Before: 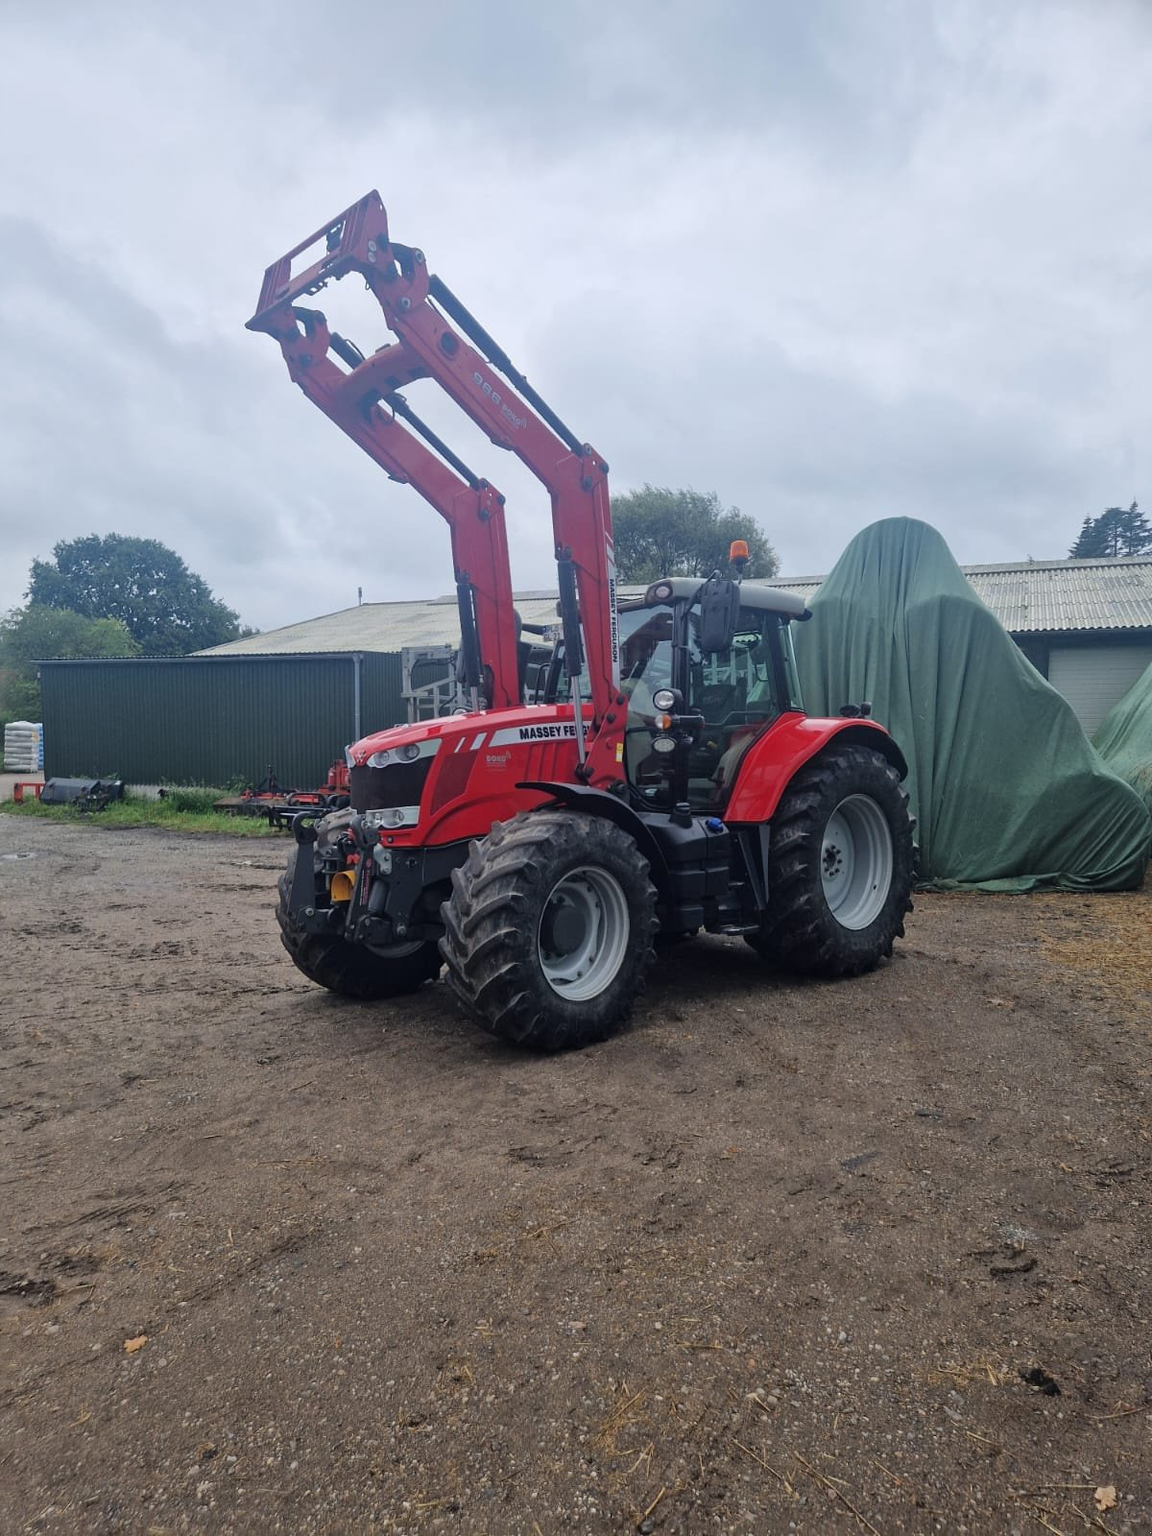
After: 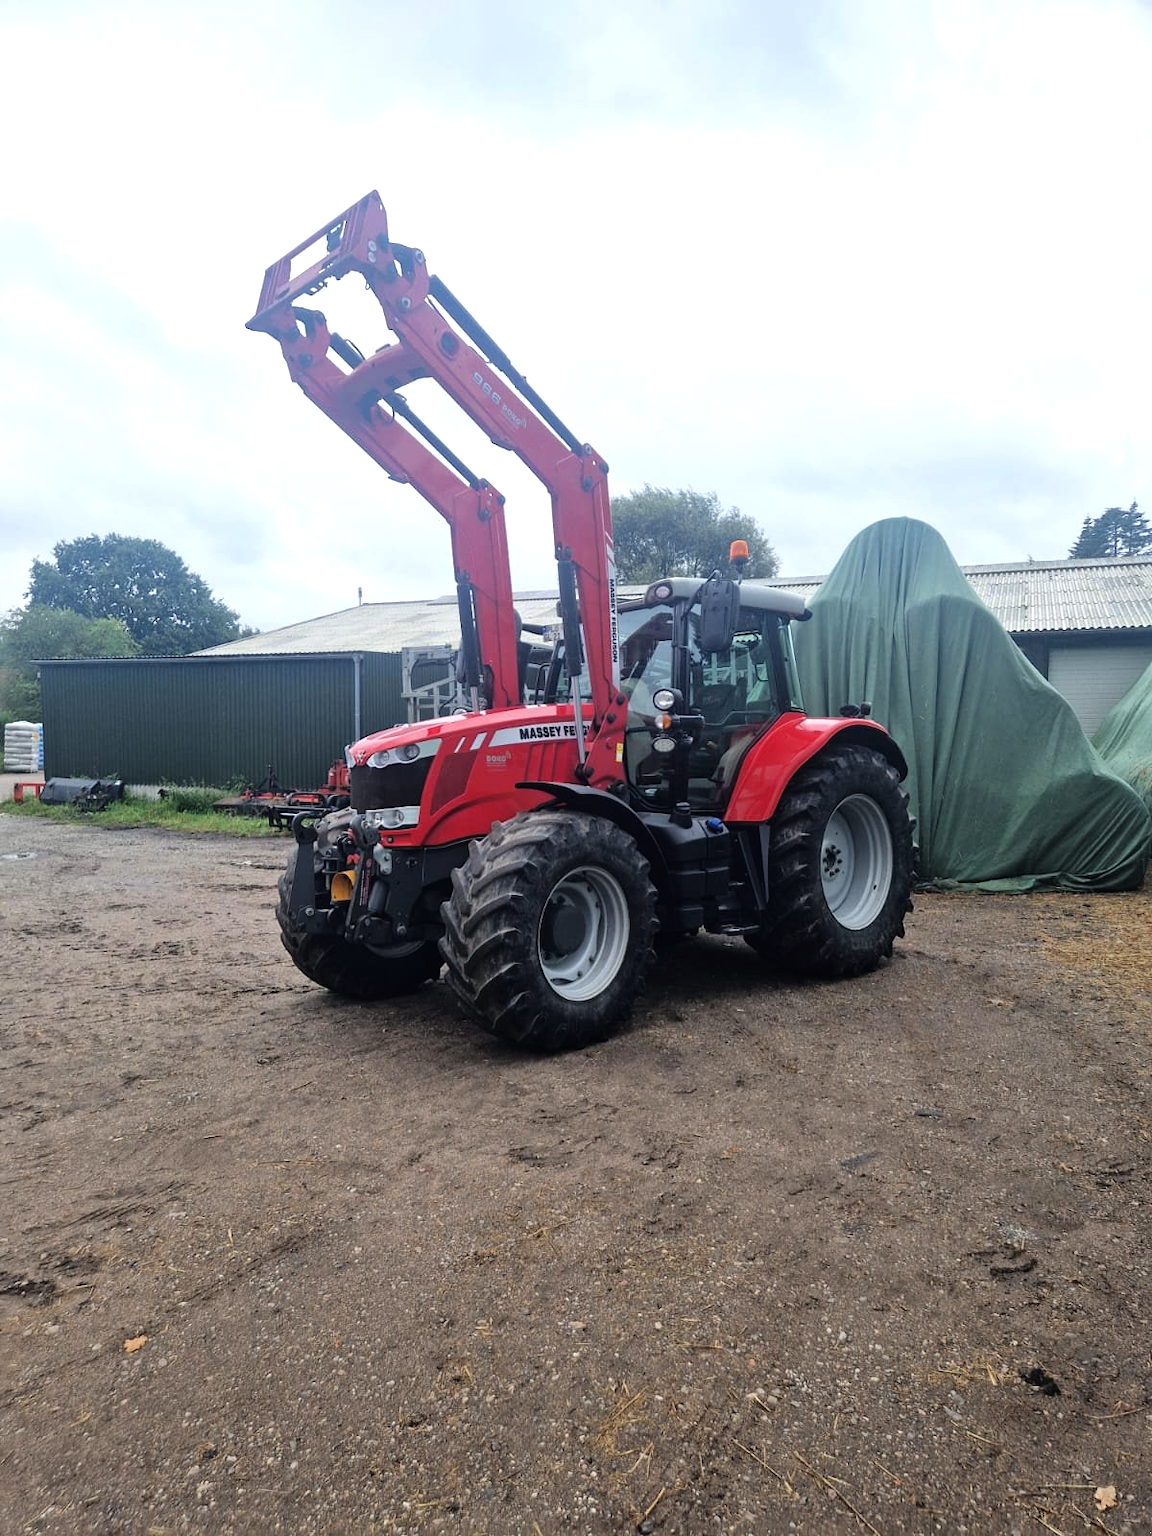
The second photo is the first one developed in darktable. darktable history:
tone equalizer: -8 EV -0.752 EV, -7 EV -0.677 EV, -6 EV -0.629 EV, -5 EV -0.421 EV, -3 EV 0.394 EV, -2 EV 0.6 EV, -1 EV 0.676 EV, +0 EV 0.761 EV, mask exposure compensation -0.5 EV
